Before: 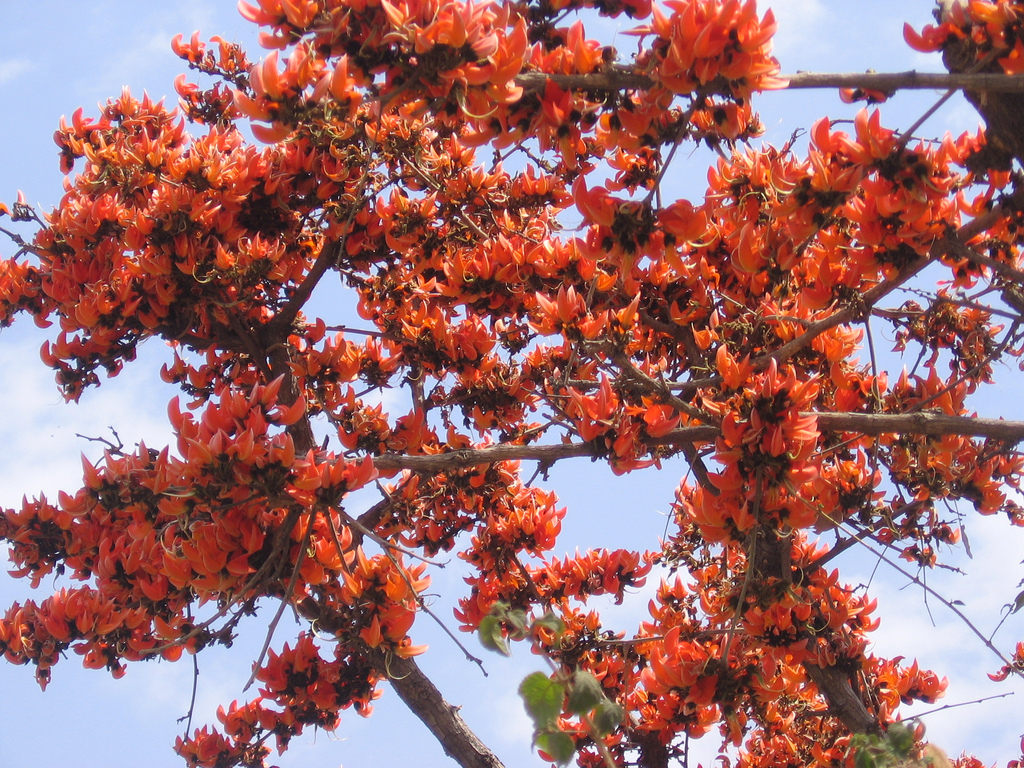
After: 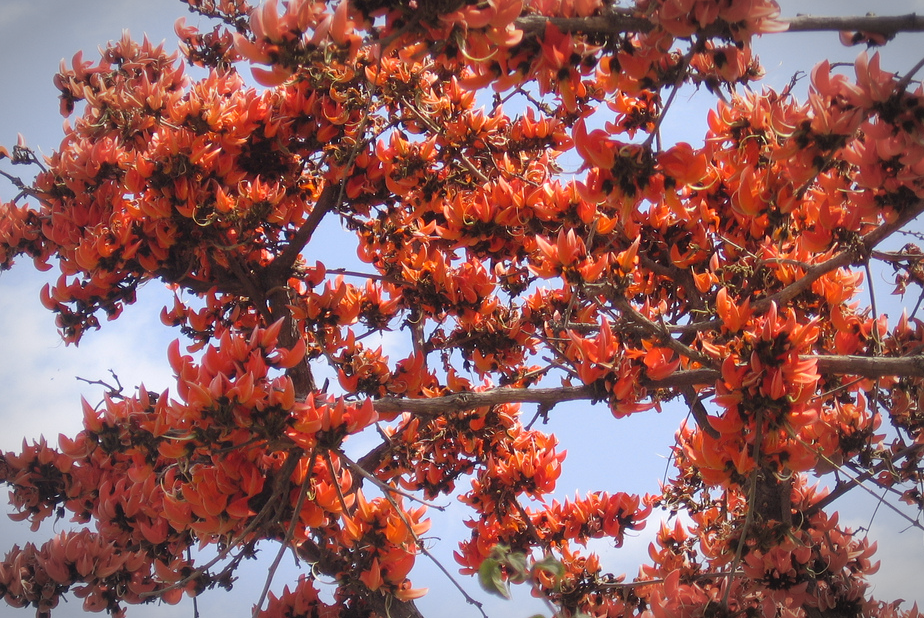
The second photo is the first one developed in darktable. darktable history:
vignetting: automatic ratio true
crop: top 7.49%, right 9.717%, bottom 11.943%
